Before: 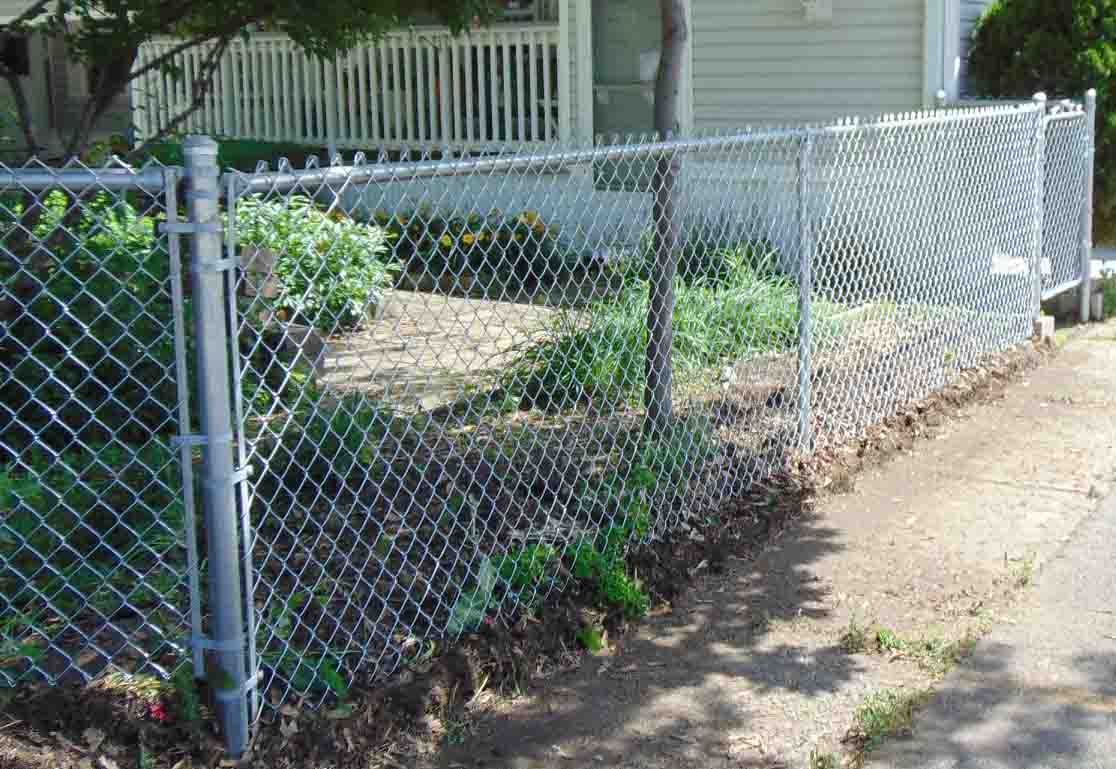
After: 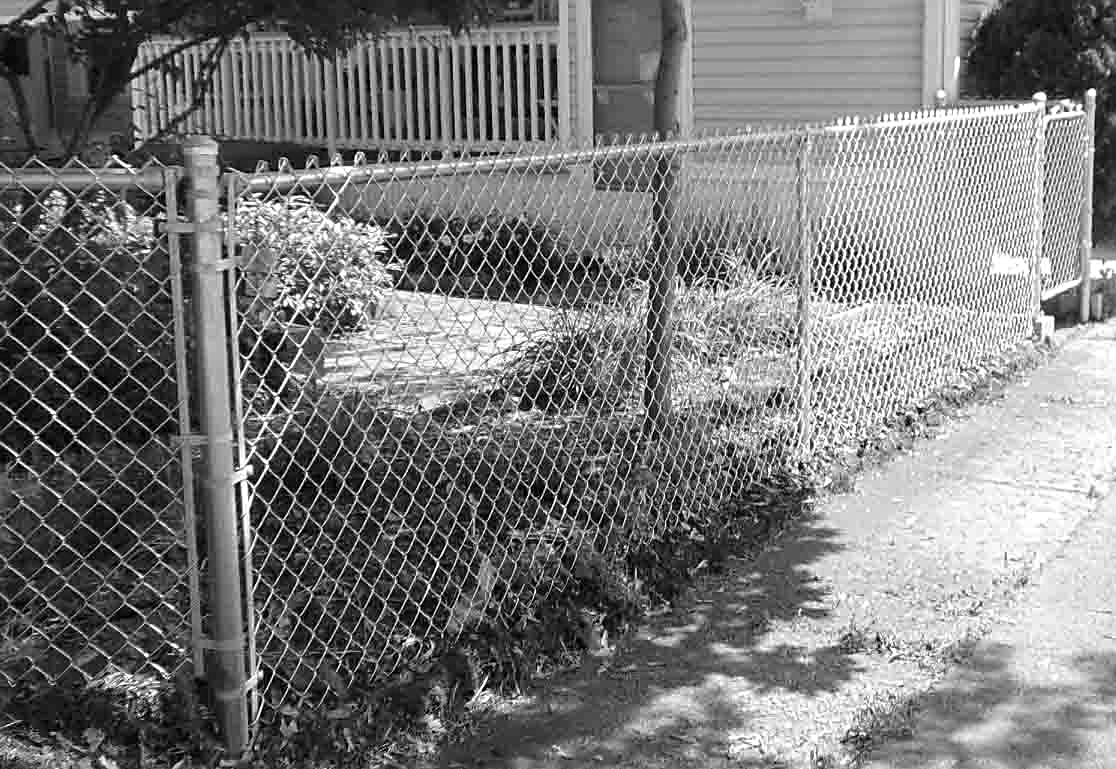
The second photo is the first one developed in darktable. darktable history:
sharpen: on, module defaults
monochrome: on, module defaults
color balance: contrast 6.48%, output saturation 113.3%
